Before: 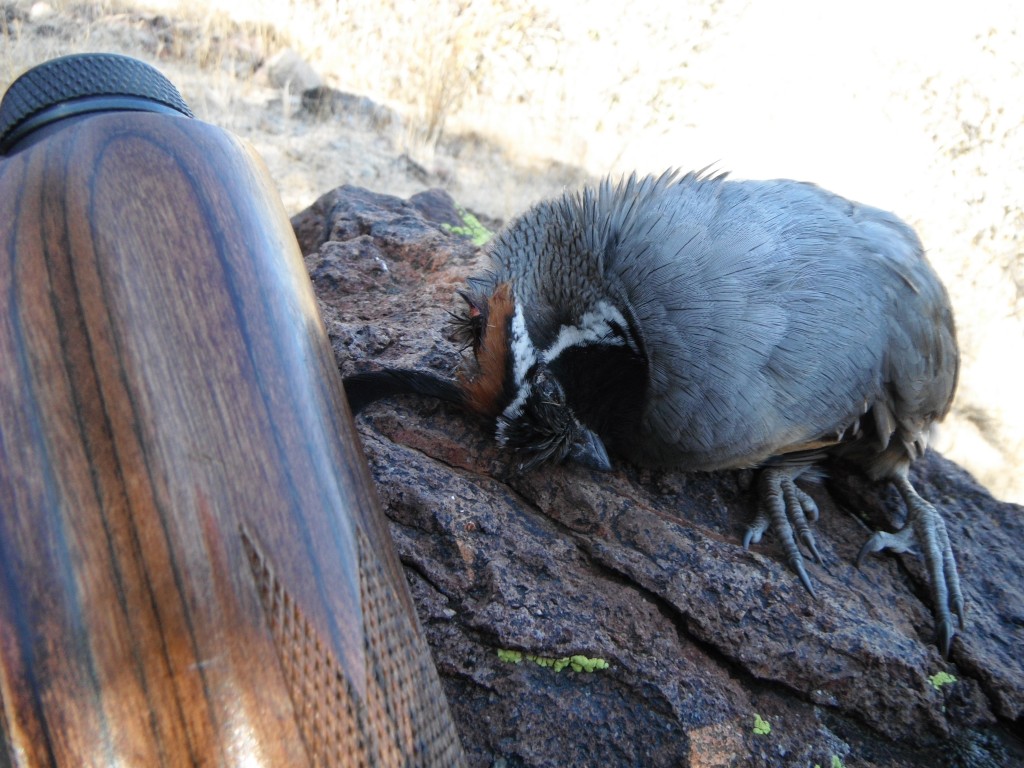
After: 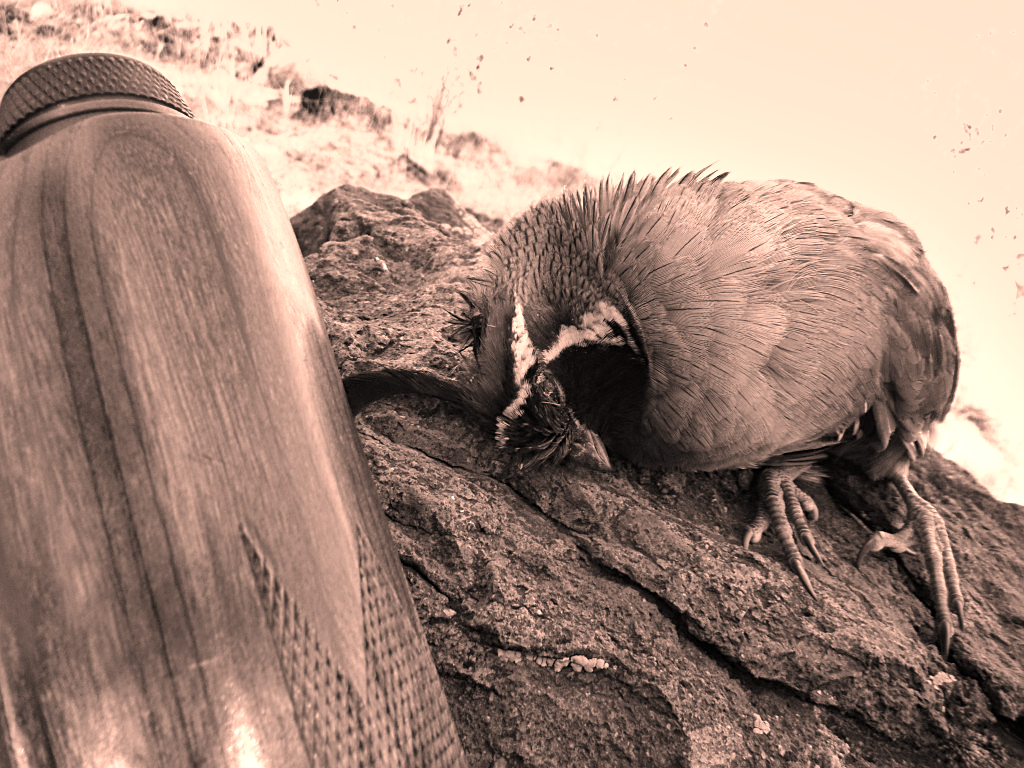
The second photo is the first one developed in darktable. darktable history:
sharpen: on, module defaults
exposure: black level correction 0.001, exposure 0.5 EV, compensate exposure bias true, compensate highlight preservation false
color correction: highlights a* 21.77, highlights b* 21.94
shadows and highlights: soften with gaussian
color calibration: output gray [0.22, 0.42, 0.37, 0], x 0.367, y 0.379, temperature 4395.09 K
